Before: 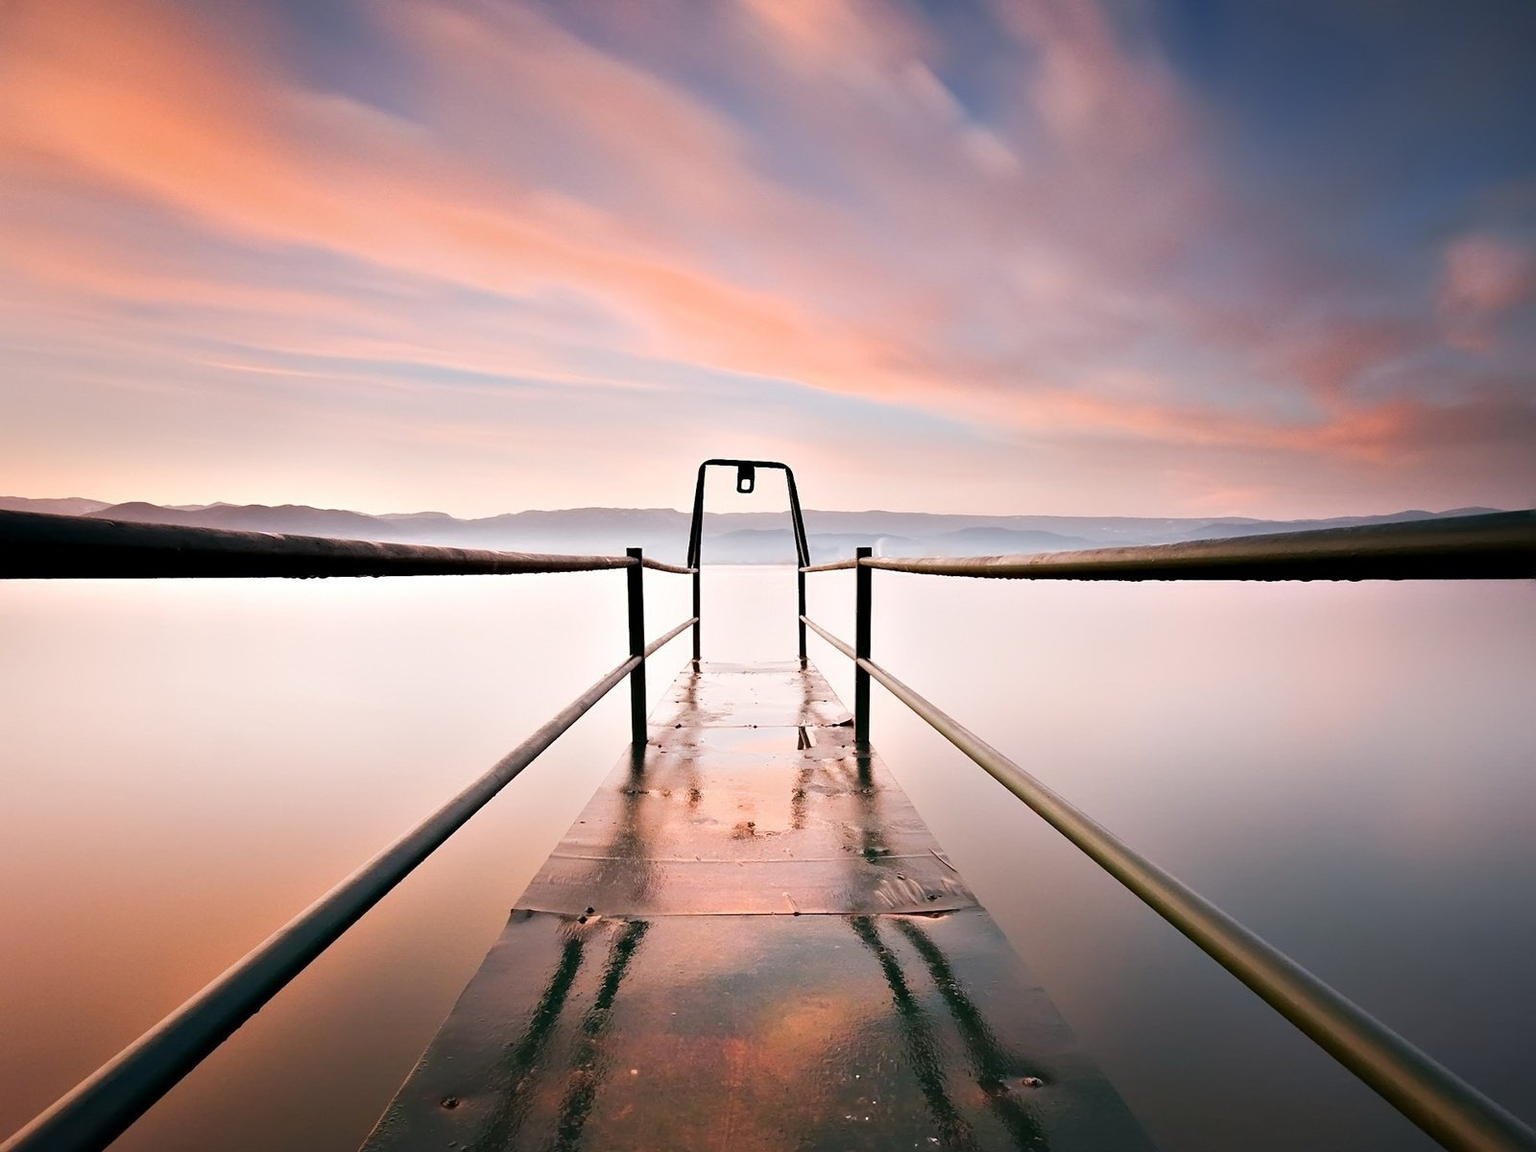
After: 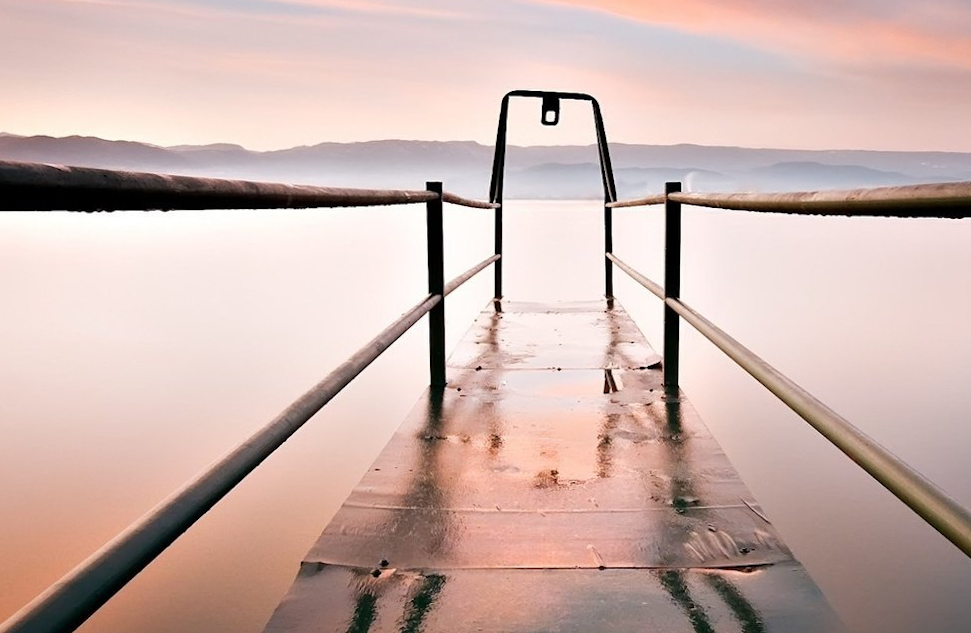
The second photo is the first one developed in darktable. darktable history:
rotate and perspective: rotation 0.226°, lens shift (vertical) -0.042, crop left 0.023, crop right 0.982, crop top 0.006, crop bottom 0.994
crop: left 13.312%, top 31.28%, right 24.627%, bottom 15.582%
